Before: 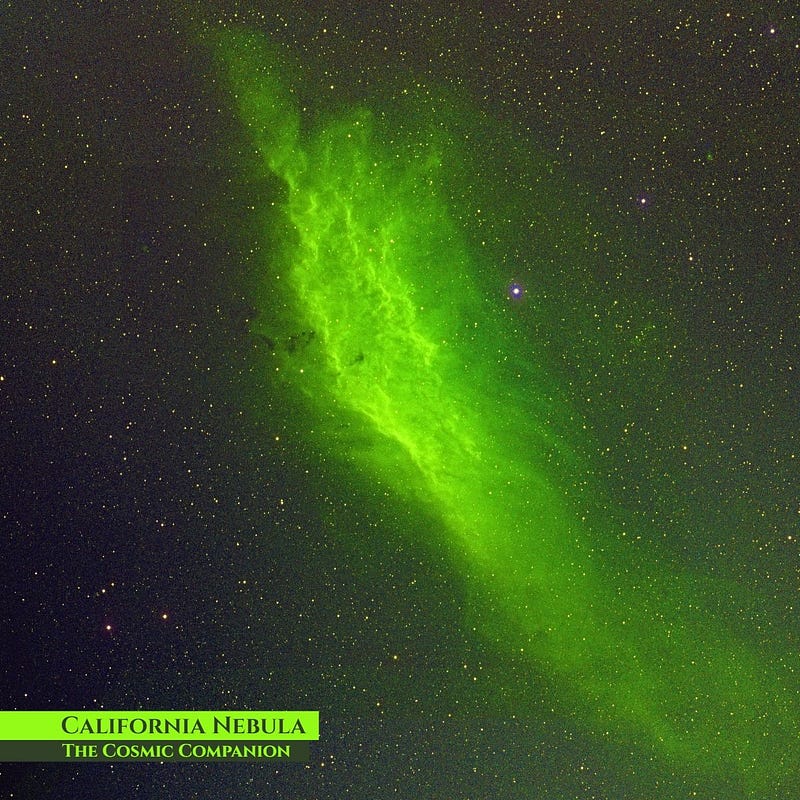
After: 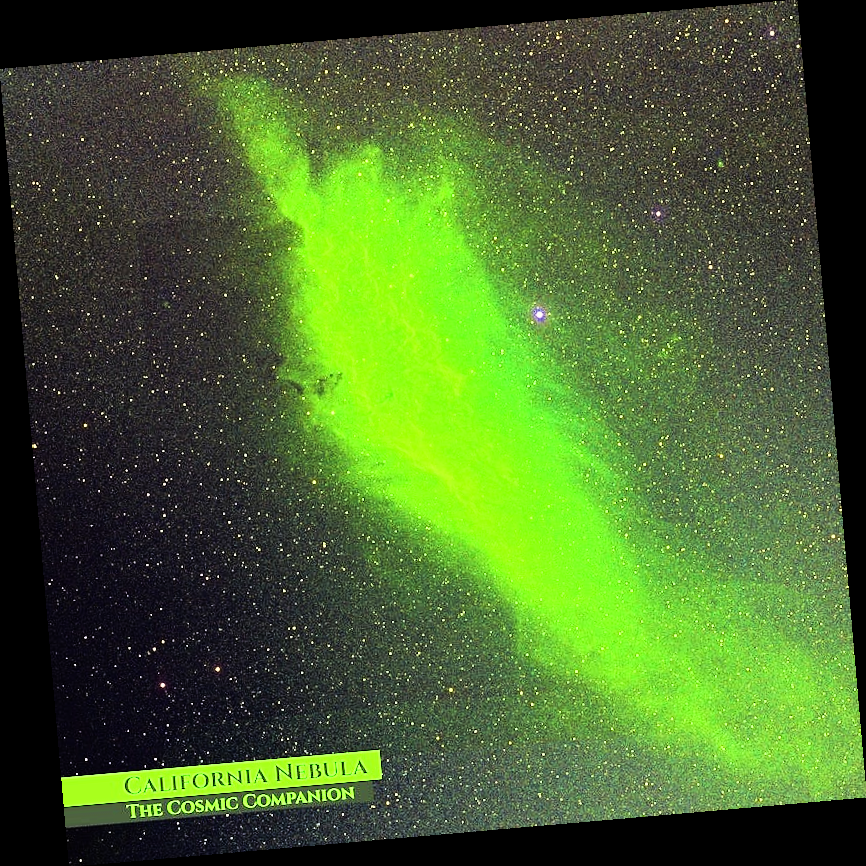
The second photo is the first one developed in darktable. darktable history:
white balance: red 1, blue 1
exposure: black level correction 0, exposure 0.7 EV, compensate exposure bias true, compensate highlight preservation false
rotate and perspective: rotation -4.98°, automatic cropping off
rgb curve: curves: ch0 [(0, 0) (0.21, 0.15) (0.24, 0.21) (0.5, 0.75) (0.75, 0.96) (0.89, 0.99) (1, 1)]; ch1 [(0, 0.02) (0.21, 0.13) (0.25, 0.2) (0.5, 0.67) (0.75, 0.9) (0.89, 0.97) (1, 1)]; ch2 [(0, 0.02) (0.21, 0.13) (0.25, 0.2) (0.5, 0.67) (0.75, 0.9) (0.89, 0.97) (1, 1)], compensate middle gray true
